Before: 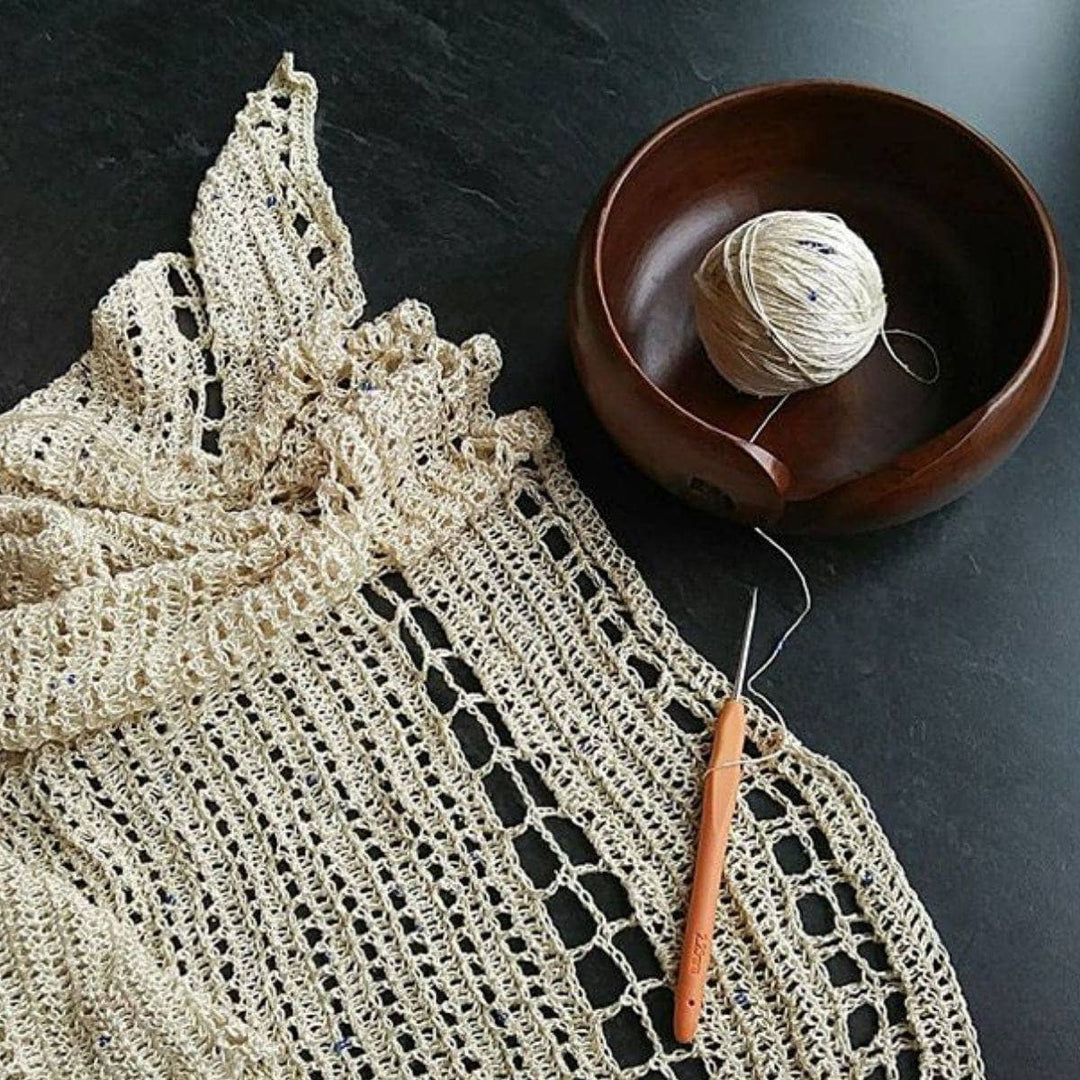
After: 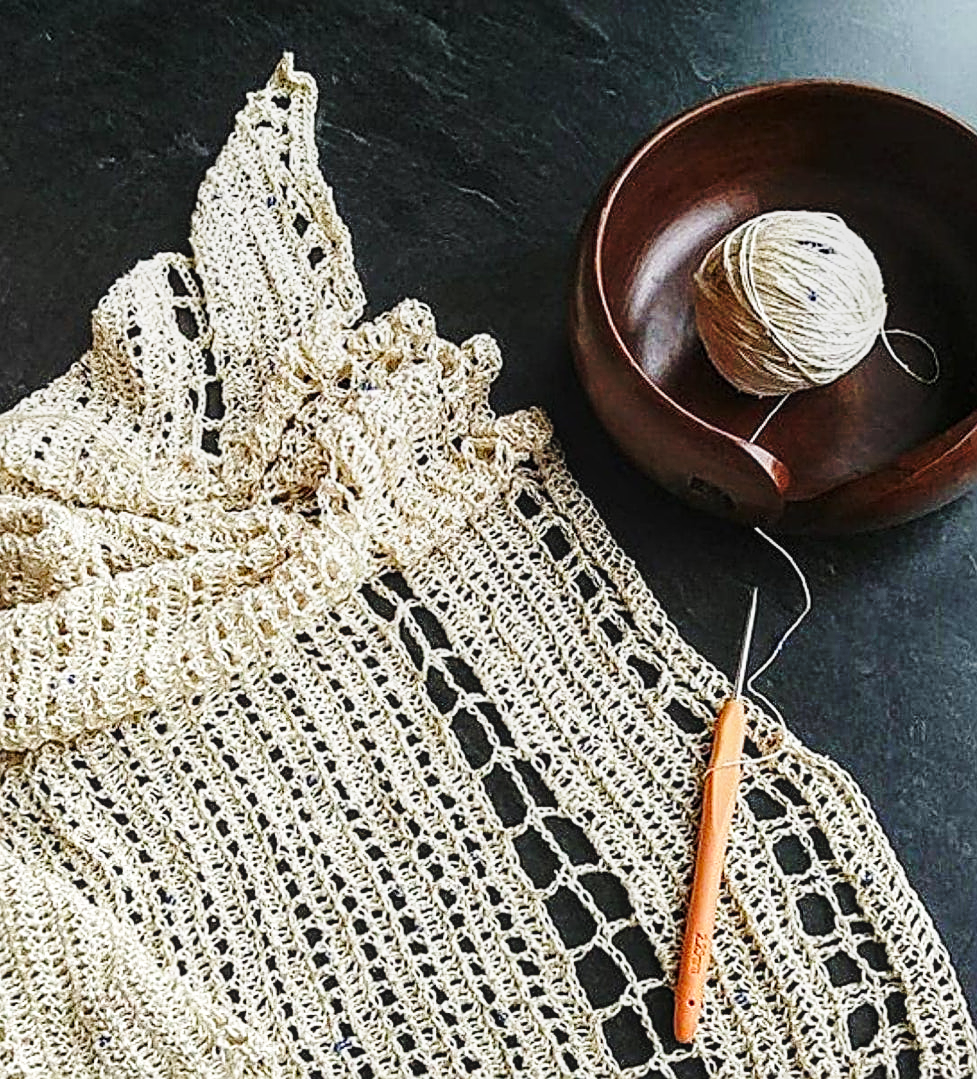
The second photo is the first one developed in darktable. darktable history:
crop: right 9.52%, bottom 0.019%
sharpen: on, module defaults
local contrast: on, module defaults
contrast brightness saturation: saturation -0.045
color calibration: illuminant same as pipeline (D50), x 0.346, y 0.358, temperature 4990.98 K
tone equalizer: edges refinement/feathering 500, mask exposure compensation -1.57 EV, preserve details no
base curve: curves: ch0 [(0, 0) (0.036, 0.037) (0.121, 0.228) (0.46, 0.76) (0.859, 0.983) (1, 1)], preserve colors none
